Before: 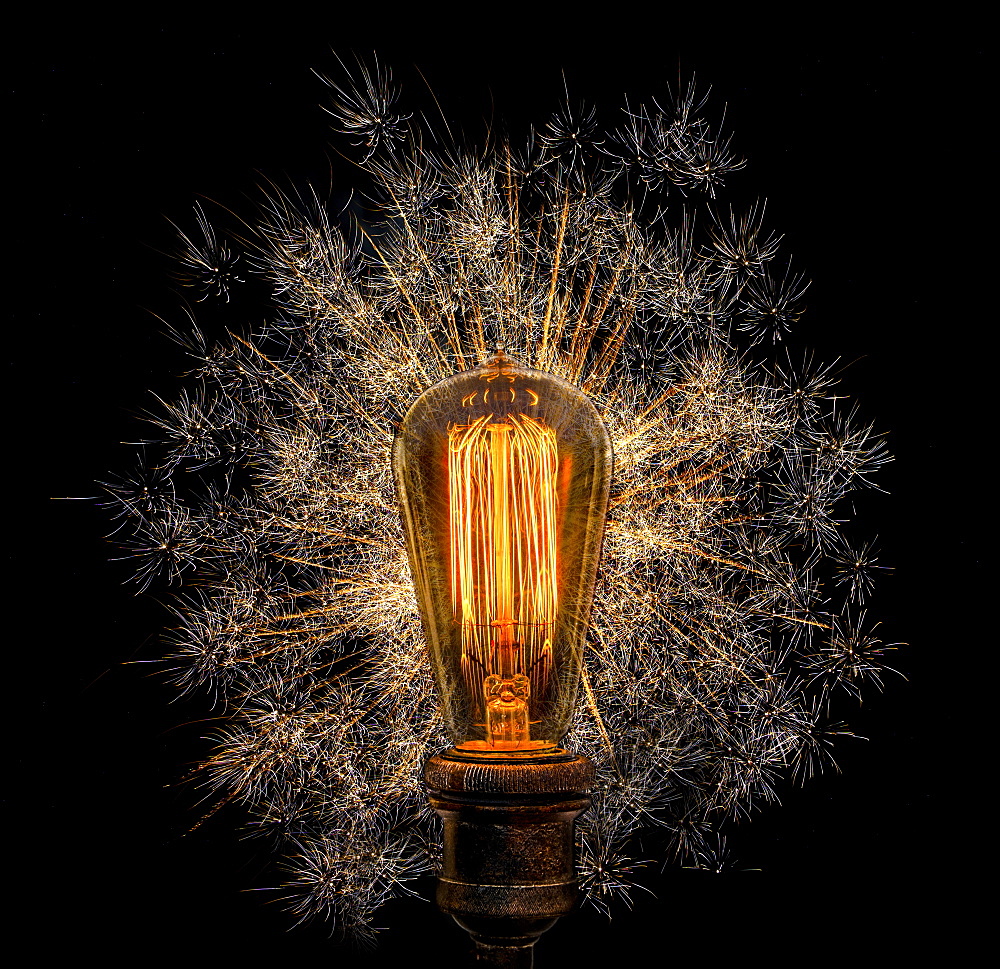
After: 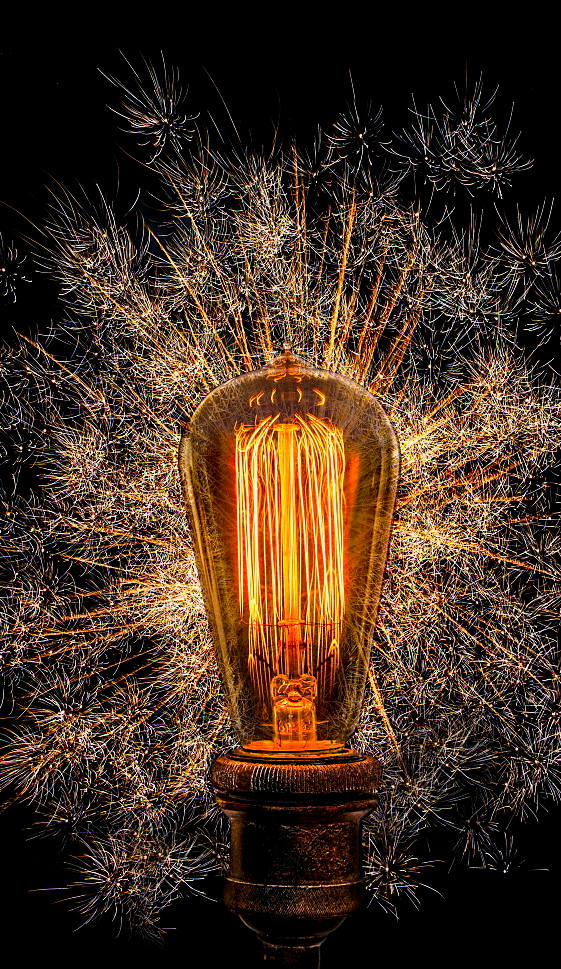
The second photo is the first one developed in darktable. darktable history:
crop: left 21.381%, right 22.478%
exposure: exposure -0.157 EV, compensate highlight preservation false
velvia: on, module defaults
